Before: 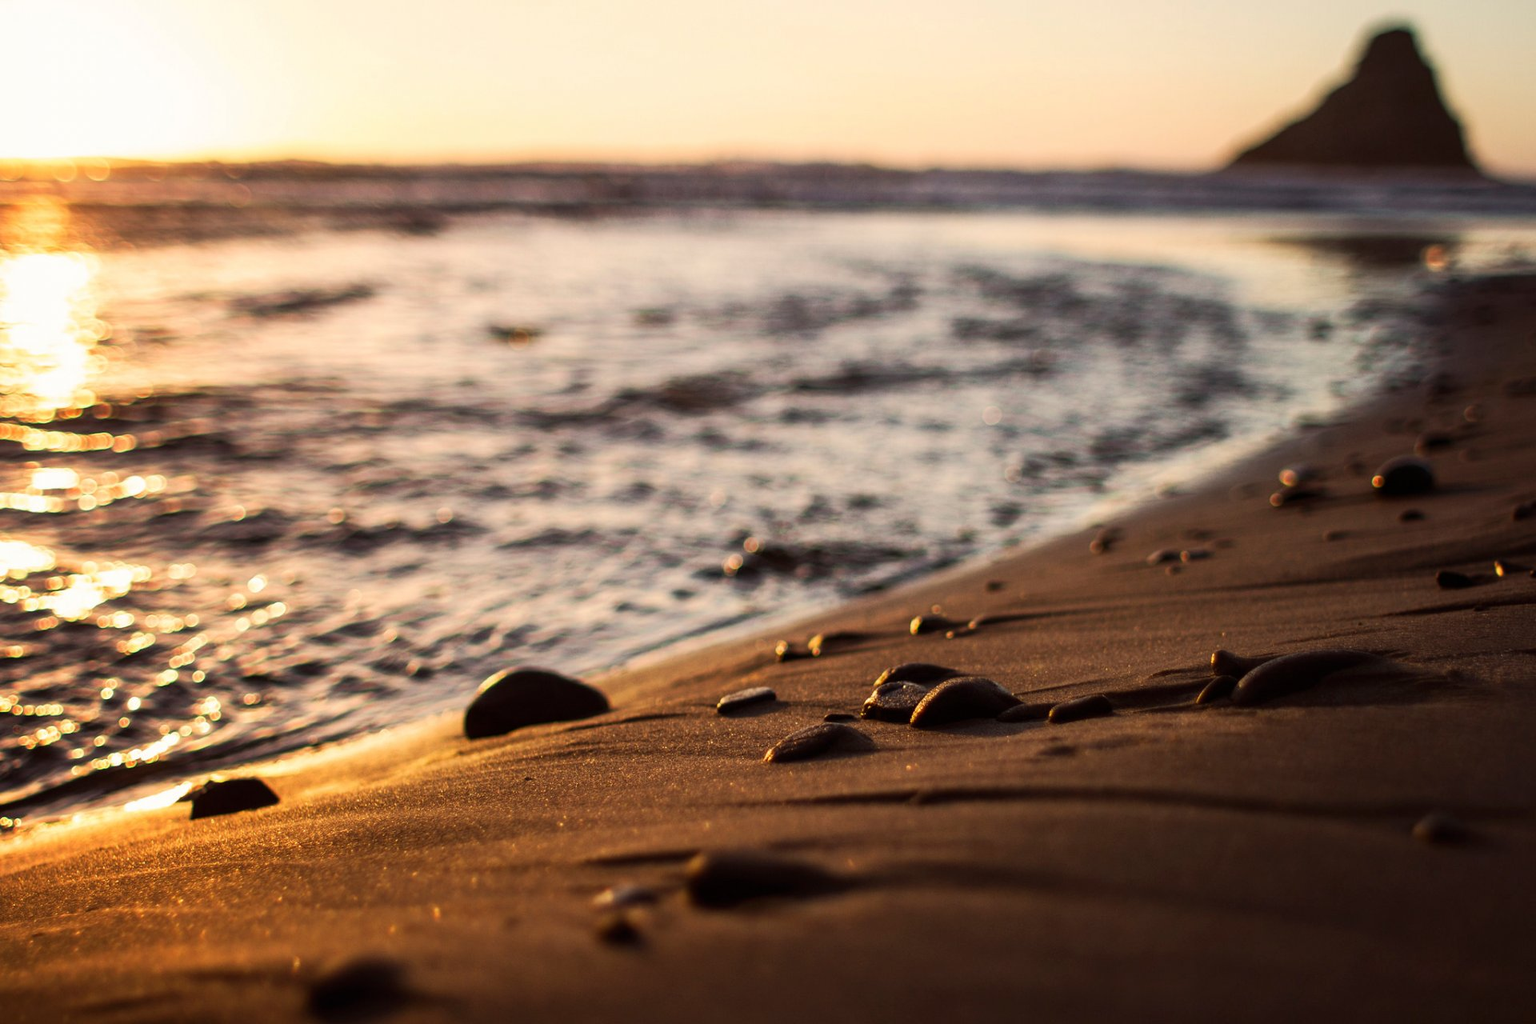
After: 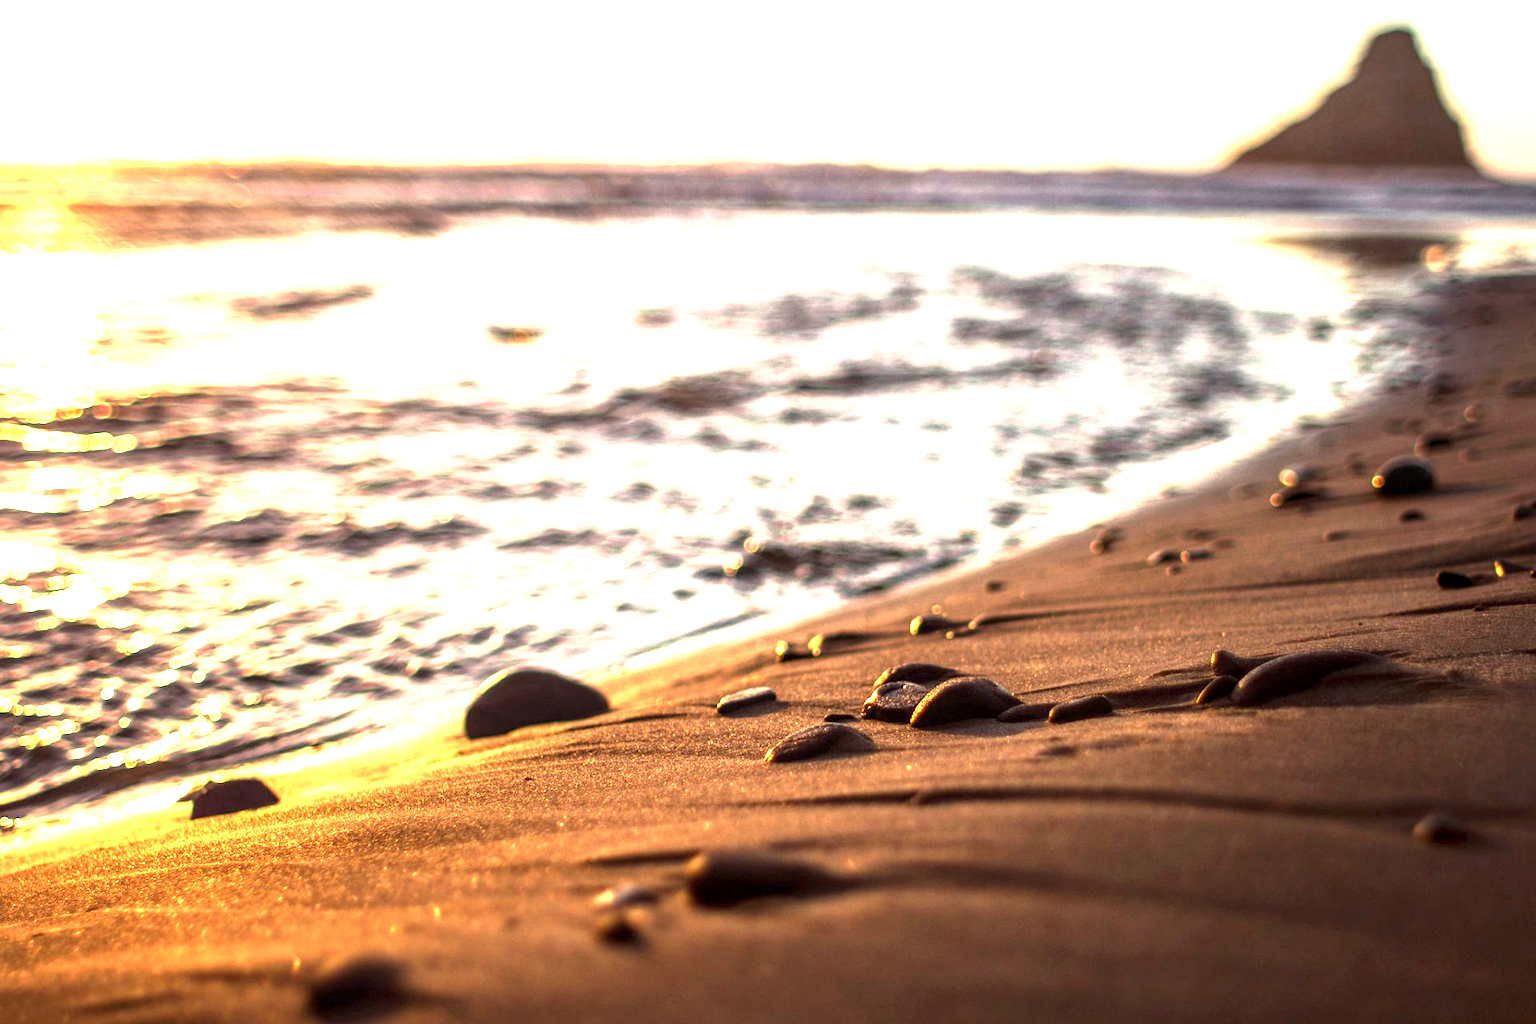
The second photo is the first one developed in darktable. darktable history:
local contrast: on, module defaults
exposure: black level correction 0.001, exposure 1.645 EV, compensate highlight preservation false
